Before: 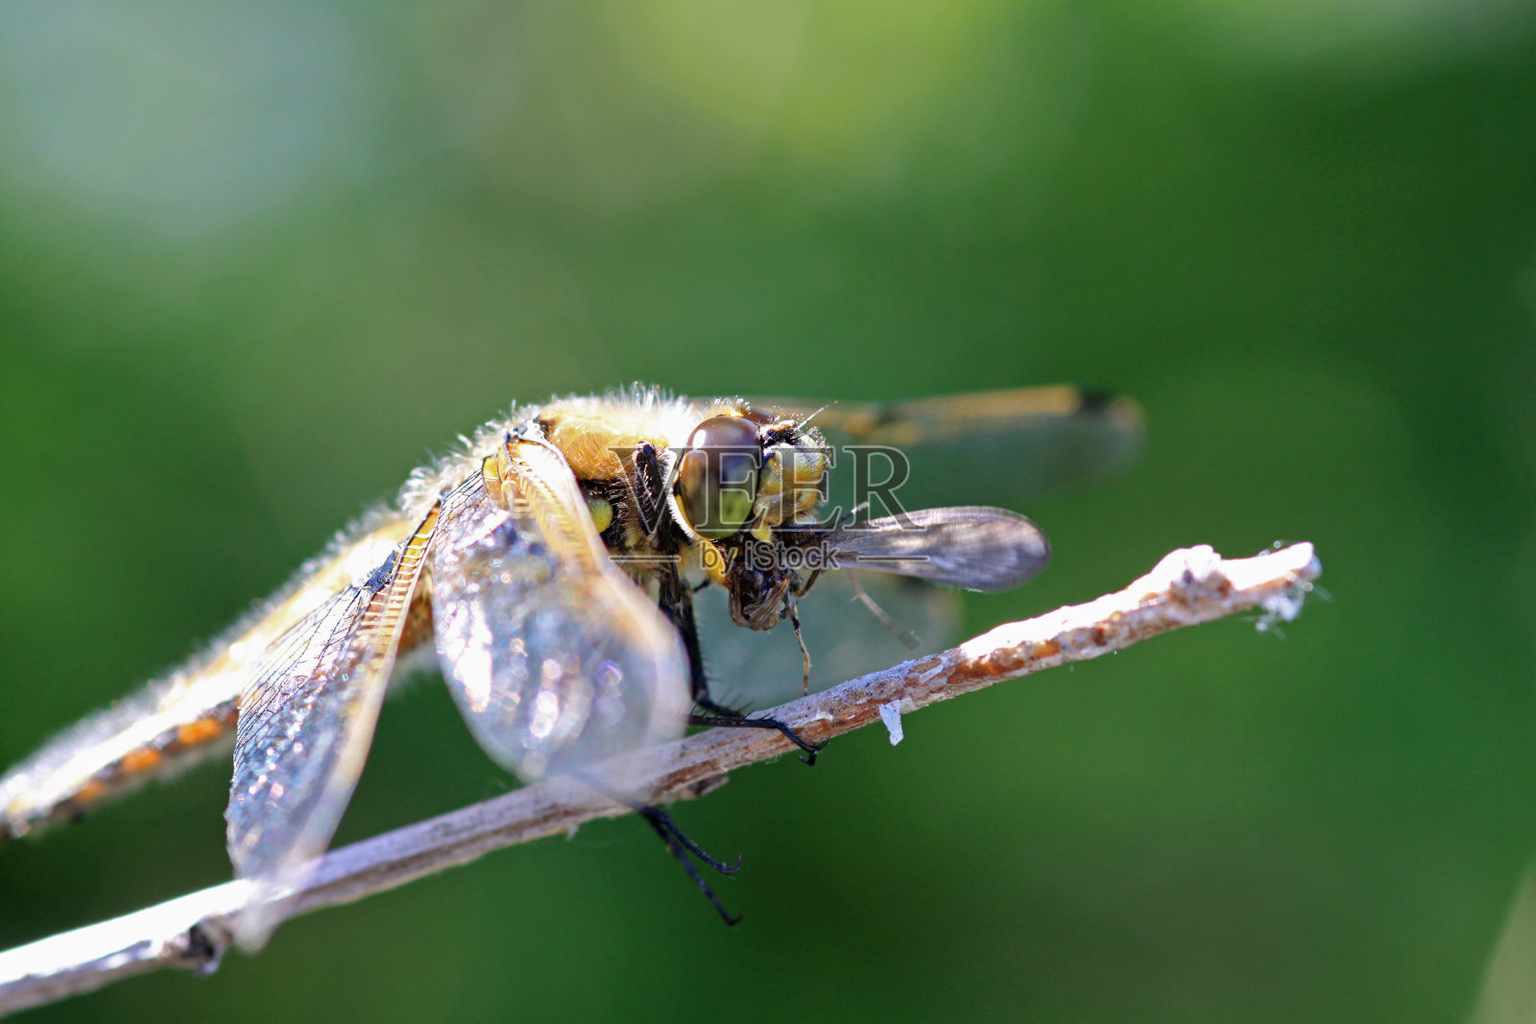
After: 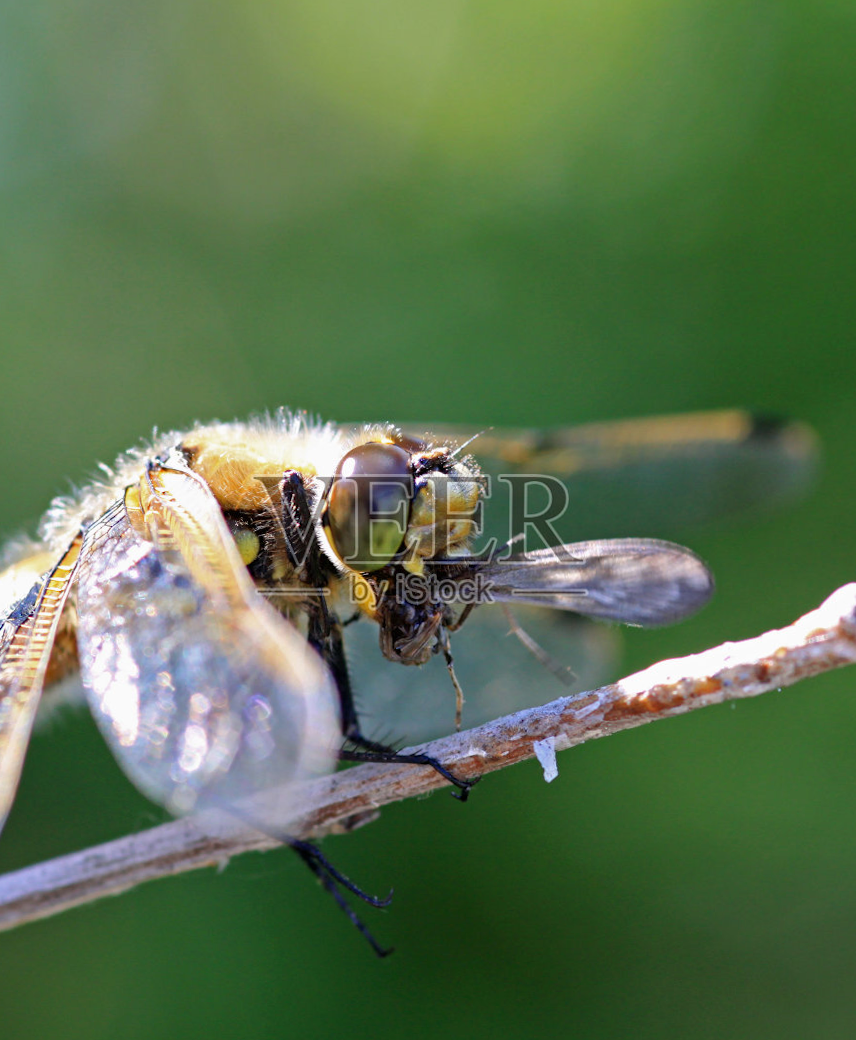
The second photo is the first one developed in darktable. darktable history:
crop: left 21.496%, right 22.254%
rotate and perspective: rotation 0.074°, lens shift (vertical) 0.096, lens shift (horizontal) -0.041, crop left 0.043, crop right 0.952, crop top 0.024, crop bottom 0.979
